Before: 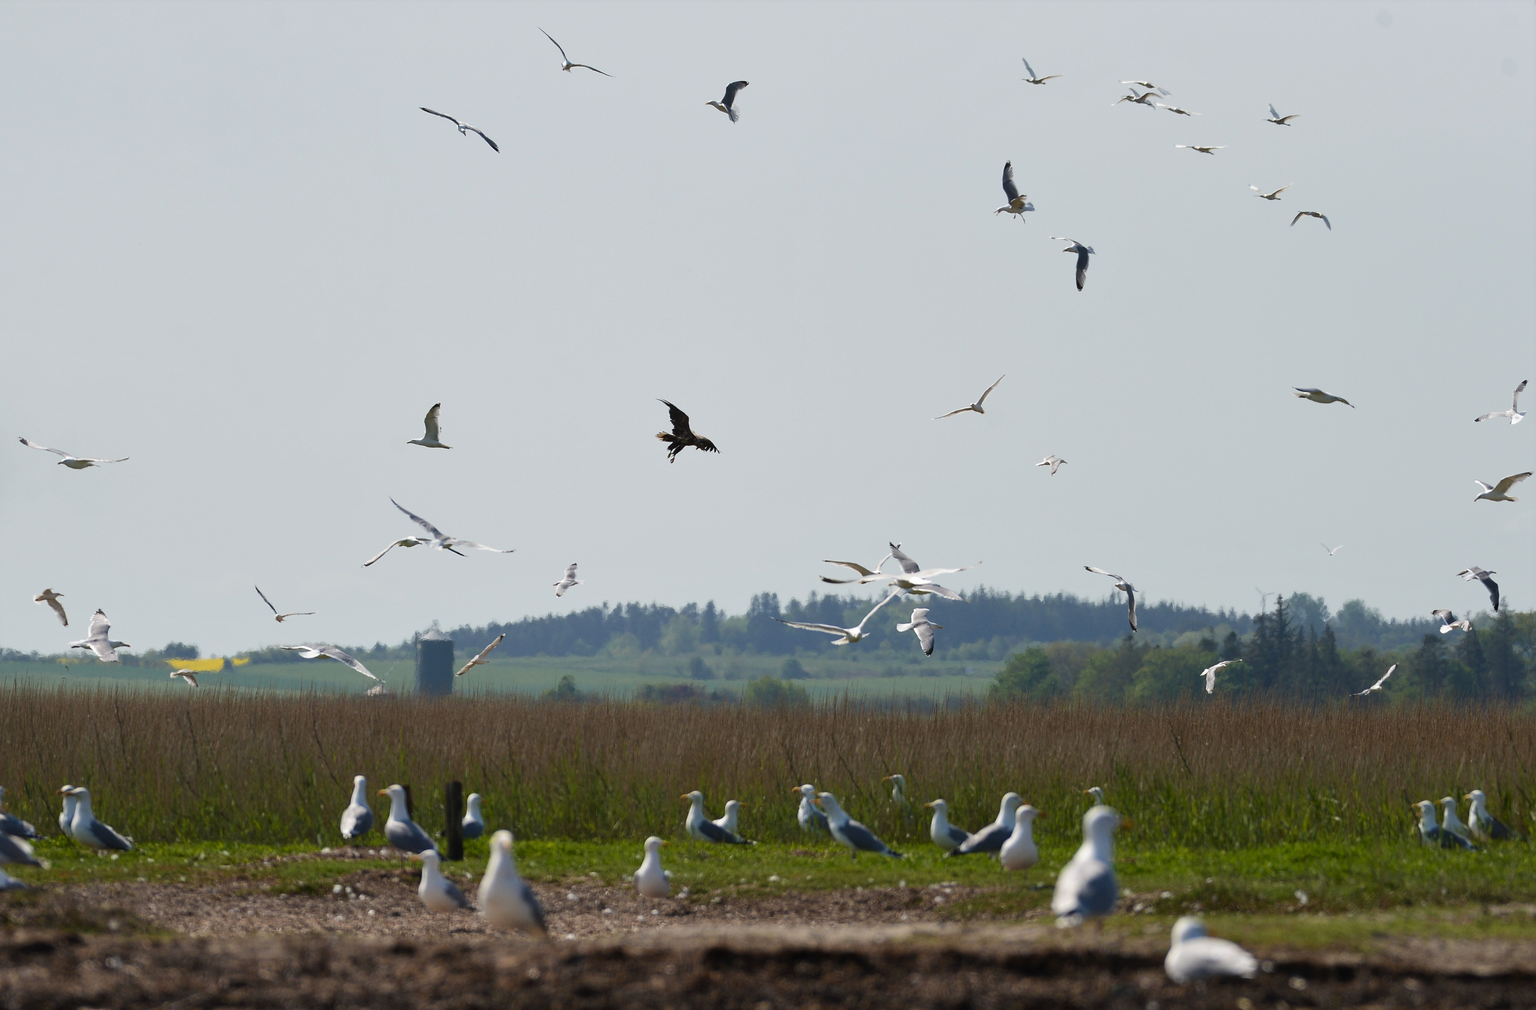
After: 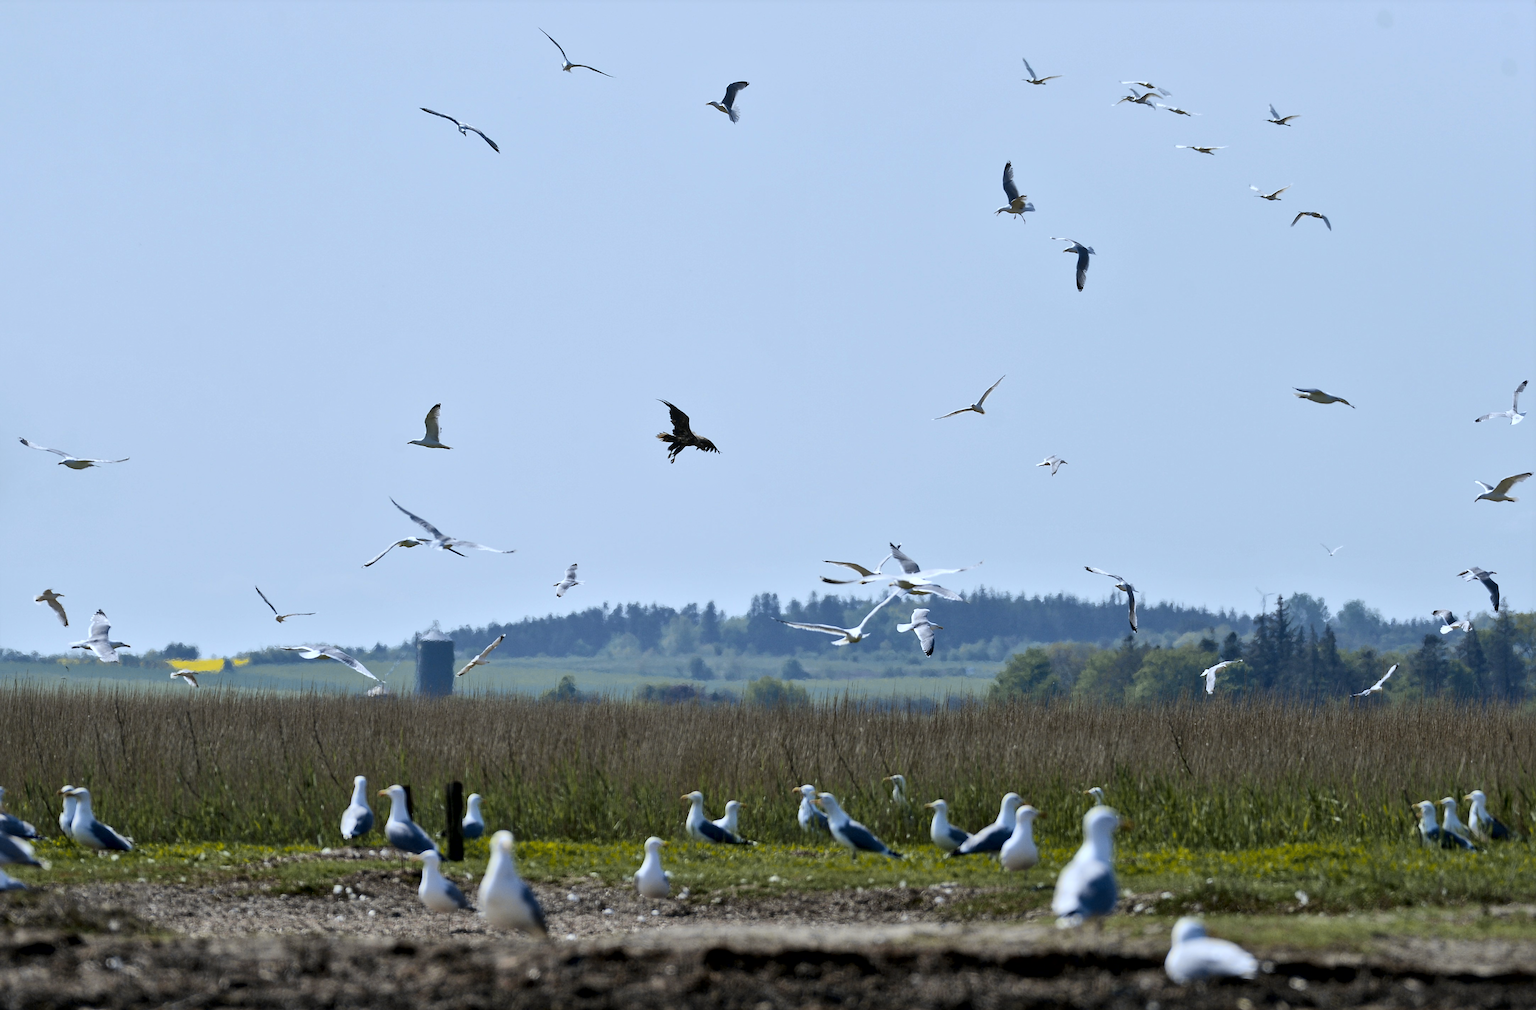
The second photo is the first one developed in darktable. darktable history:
white balance: red 0.924, blue 1.095
local contrast: mode bilateral grid, contrast 25, coarseness 60, detail 151%, midtone range 0.2
tone curve: curves: ch0 [(0, 0) (0.07, 0.052) (0.23, 0.254) (0.486, 0.53) (0.822, 0.825) (0.994, 0.955)]; ch1 [(0, 0) (0.226, 0.261) (0.379, 0.442) (0.469, 0.472) (0.495, 0.495) (0.514, 0.504) (0.561, 0.568) (0.59, 0.612) (1, 1)]; ch2 [(0, 0) (0.269, 0.299) (0.459, 0.441) (0.498, 0.499) (0.523, 0.52) (0.586, 0.569) (0.635, 0.617) (0.659, 0.681) (0.718, 0.764) (1, 1)], color space Lab, independent channels, preserve colors none
